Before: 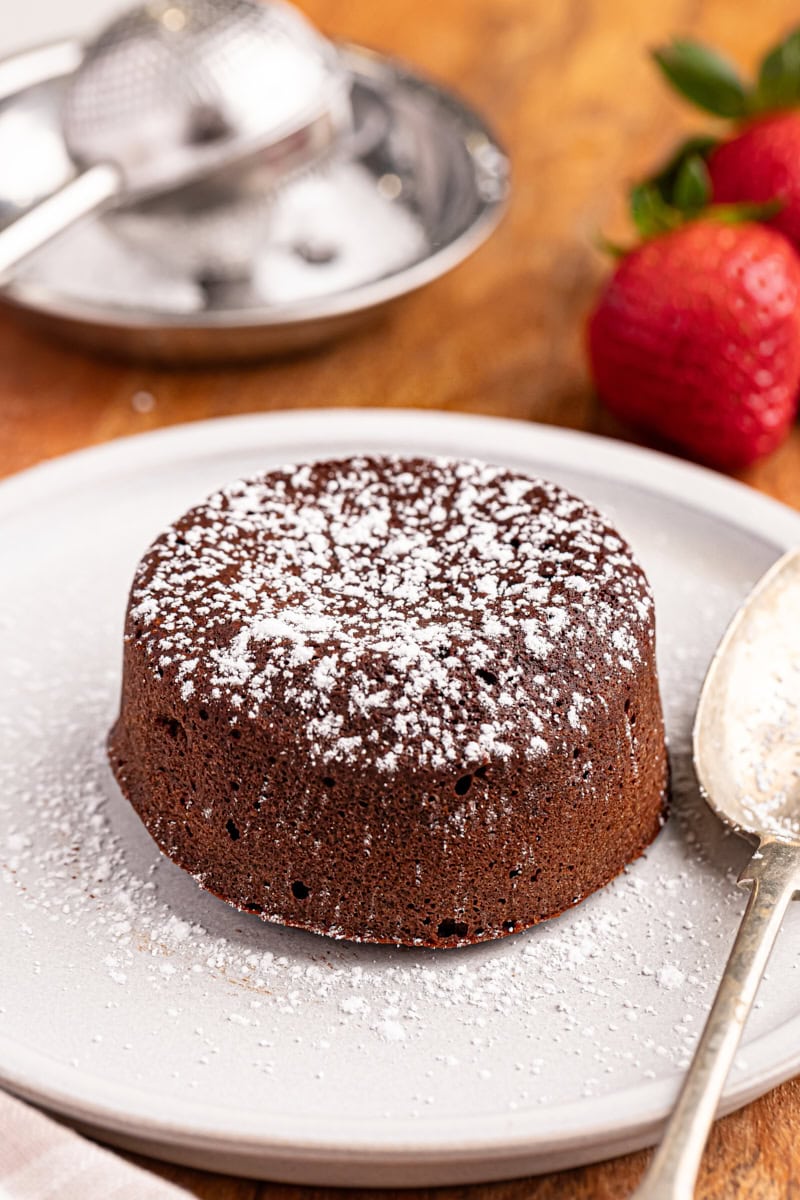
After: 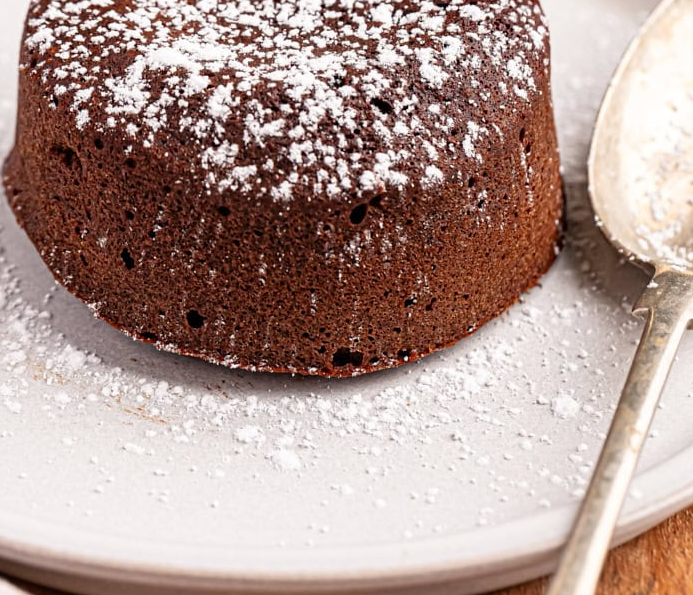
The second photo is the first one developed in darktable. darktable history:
crop and rotate: left 13.252%, top 47.627%, bottom 2.79%
